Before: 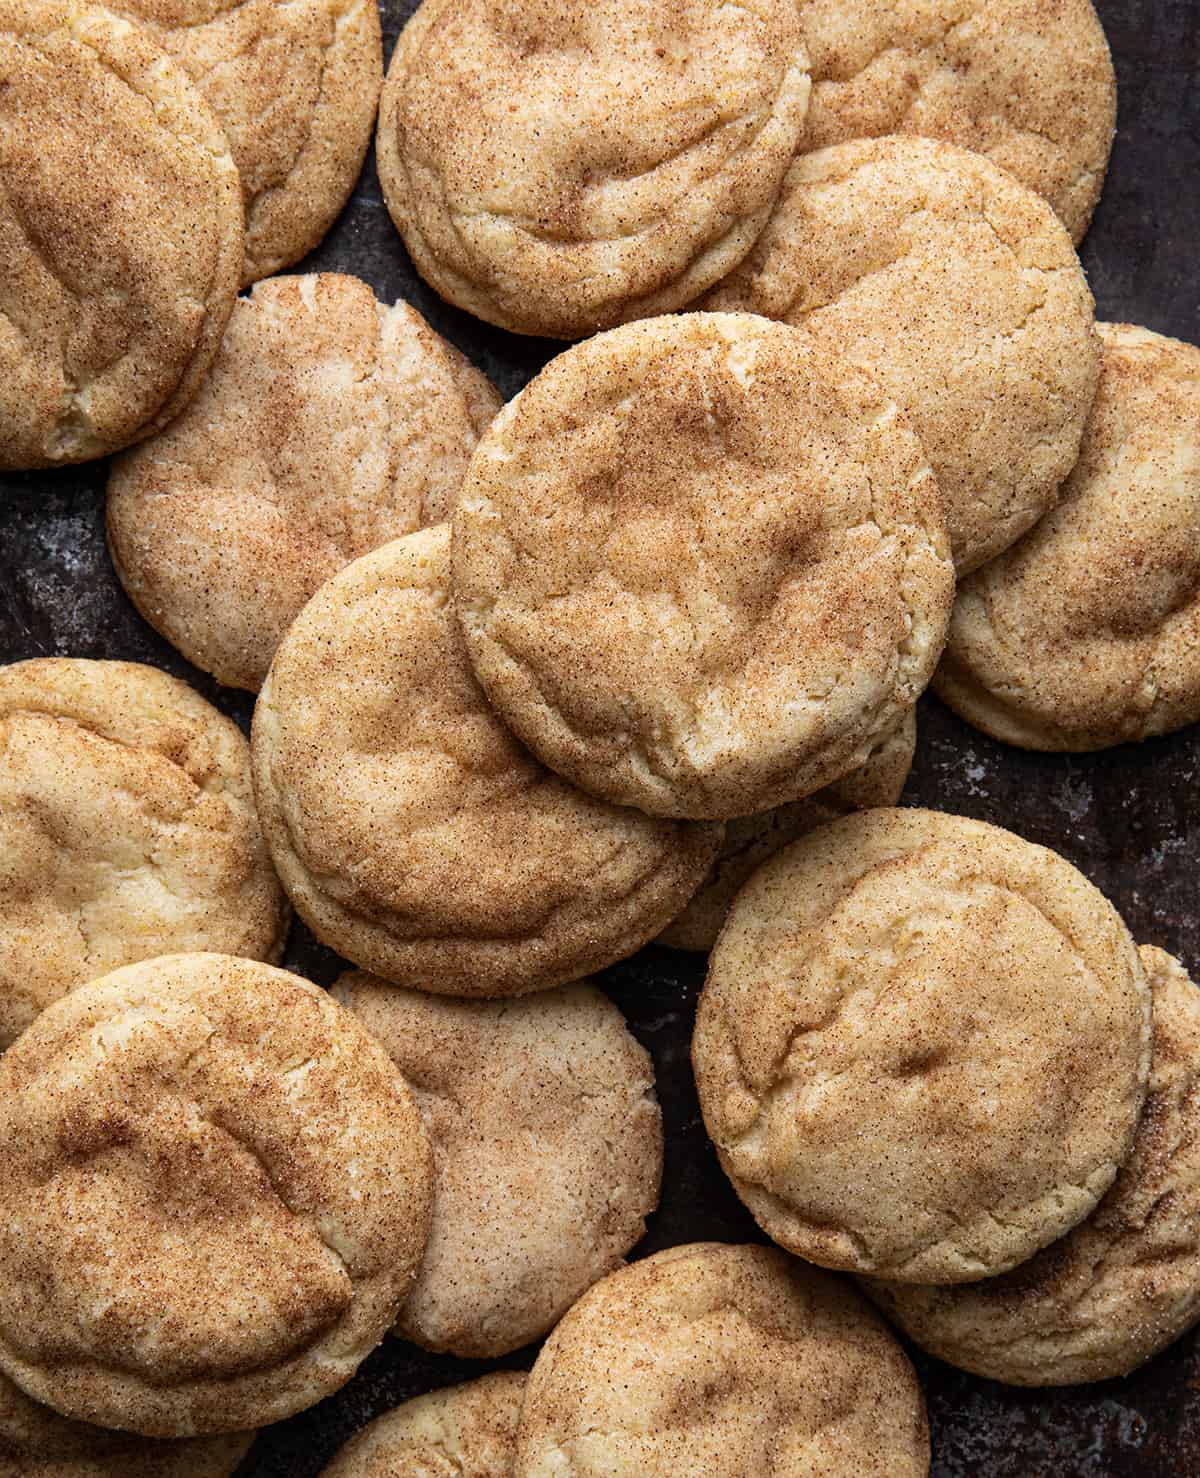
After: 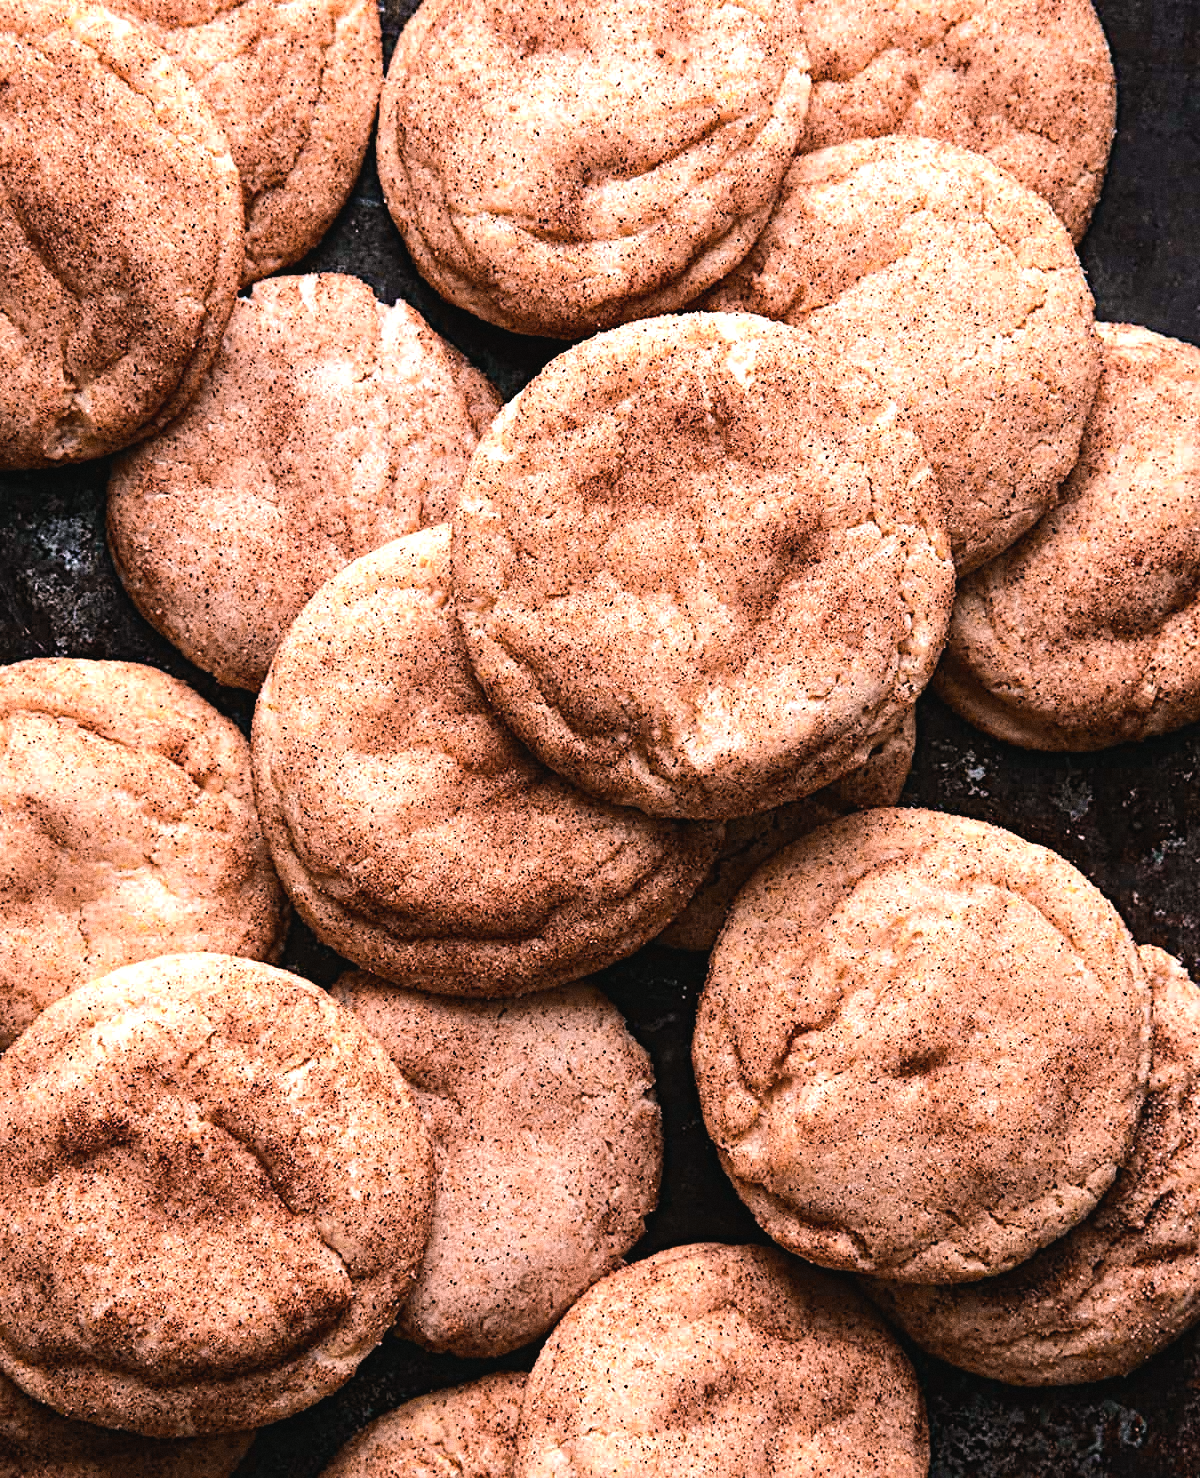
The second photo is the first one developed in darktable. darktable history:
diffuse or sharpen "_builtin_sharpen demosaicing | AA filter": edge sensitivity 1, 1st order anisotropy 100%, 2nd order anisotropy 100%, 3rd order anisotropy 100%, 4th order anisotropy 100%, 1st order speed -25%, 2nd order speed -25%, 3rd order speed -25%, 4th order speed -25%
grain "silver grain": coarseness 0.09 ISO, strength 40%
color equalizer "japanese film stock": saturation › orange 1.18, saturation › yellow 0.72, saturation › cyan 0.95, saturation › blue 0.838, hue › orange -18.53, hue › yellow 20.48, hue › green -0.98, brightness › orange 1.06, brightness › yellow 0.737, brightness › cyan 0.938, brightness › blue 0.894, node placement 8°
rgb primaries "nice": tint hue -2.48°, red hue -0.024, green purity 1.08, blue hue -0.112, blue purity 1.17
contrast equalizer: octaves 7, y [[0.6 ×6], [0.55 ×6], [0 ×6], [0 ×6], [0 ×6]], mix -0.1
color balance rgb "japanese film stock": shadows lift › chroma 2%, shadows lift › hue 135.47°, highlights gain › chroma 2%, highlights gain › hue 291.01°, global offset › luminance 0.5%, perceptual saturation grading › global saturation -10.8%, perceptual saturation grading › highlights -26.83%, perceptual saturation grading › shadows 21.25%, perceptual brilliance grading › highlights 17.77%, perceptual brilliance grading › mid-tones 31.71%, perceptual brilliance grading › shadows -31.01%, global vibrance 24.91%
